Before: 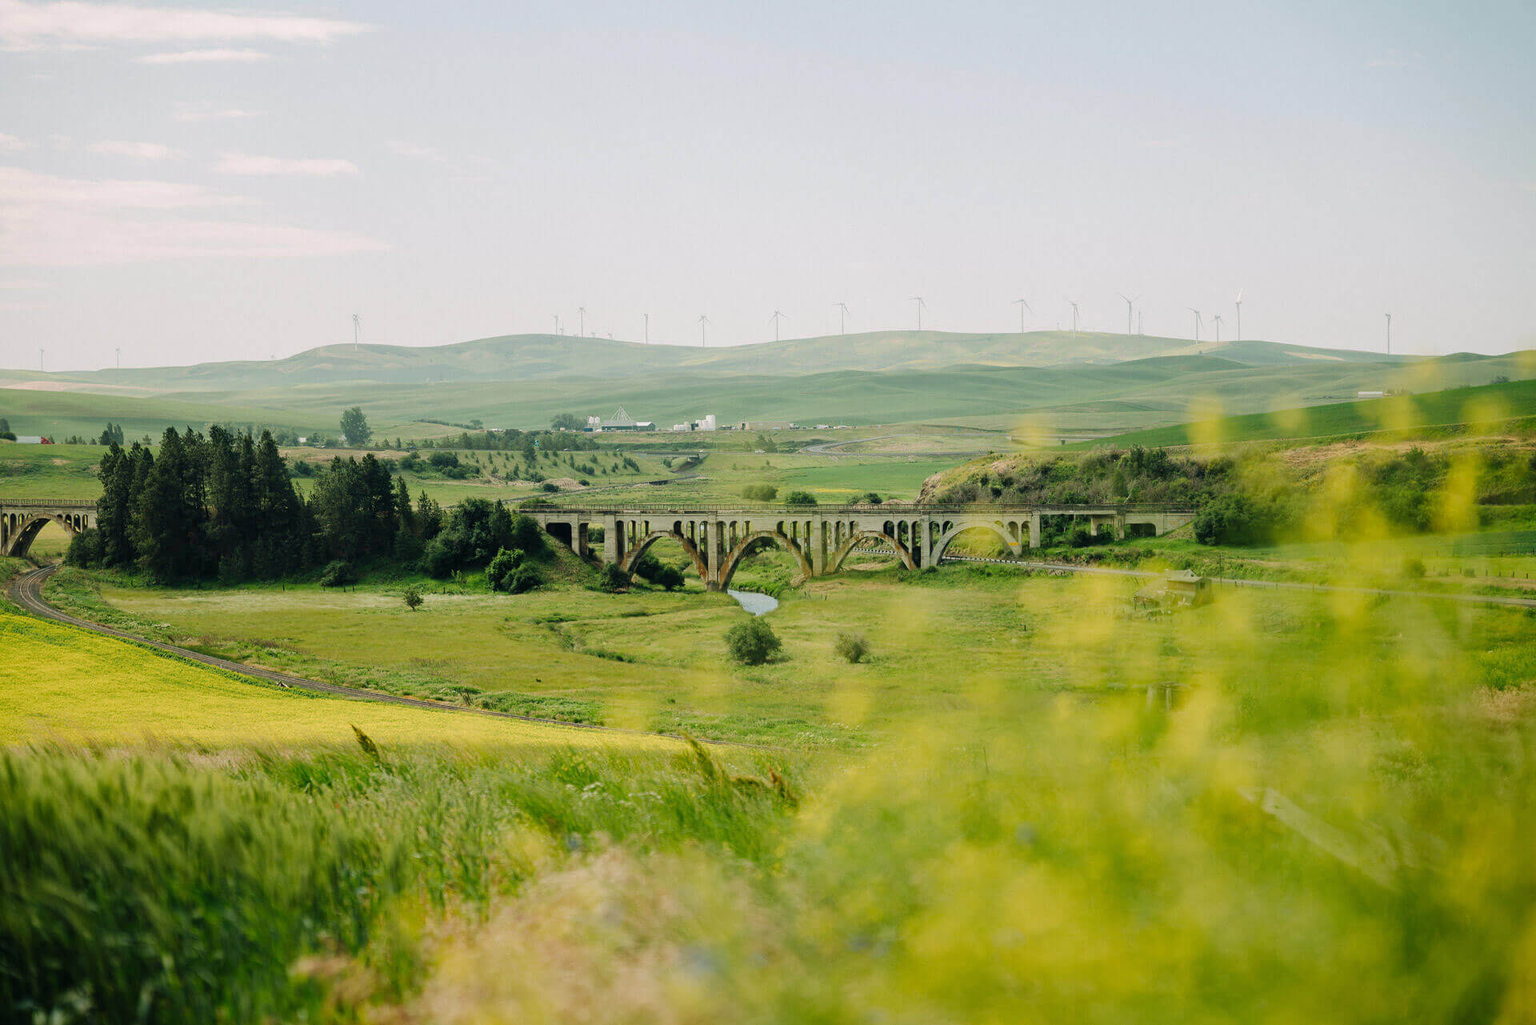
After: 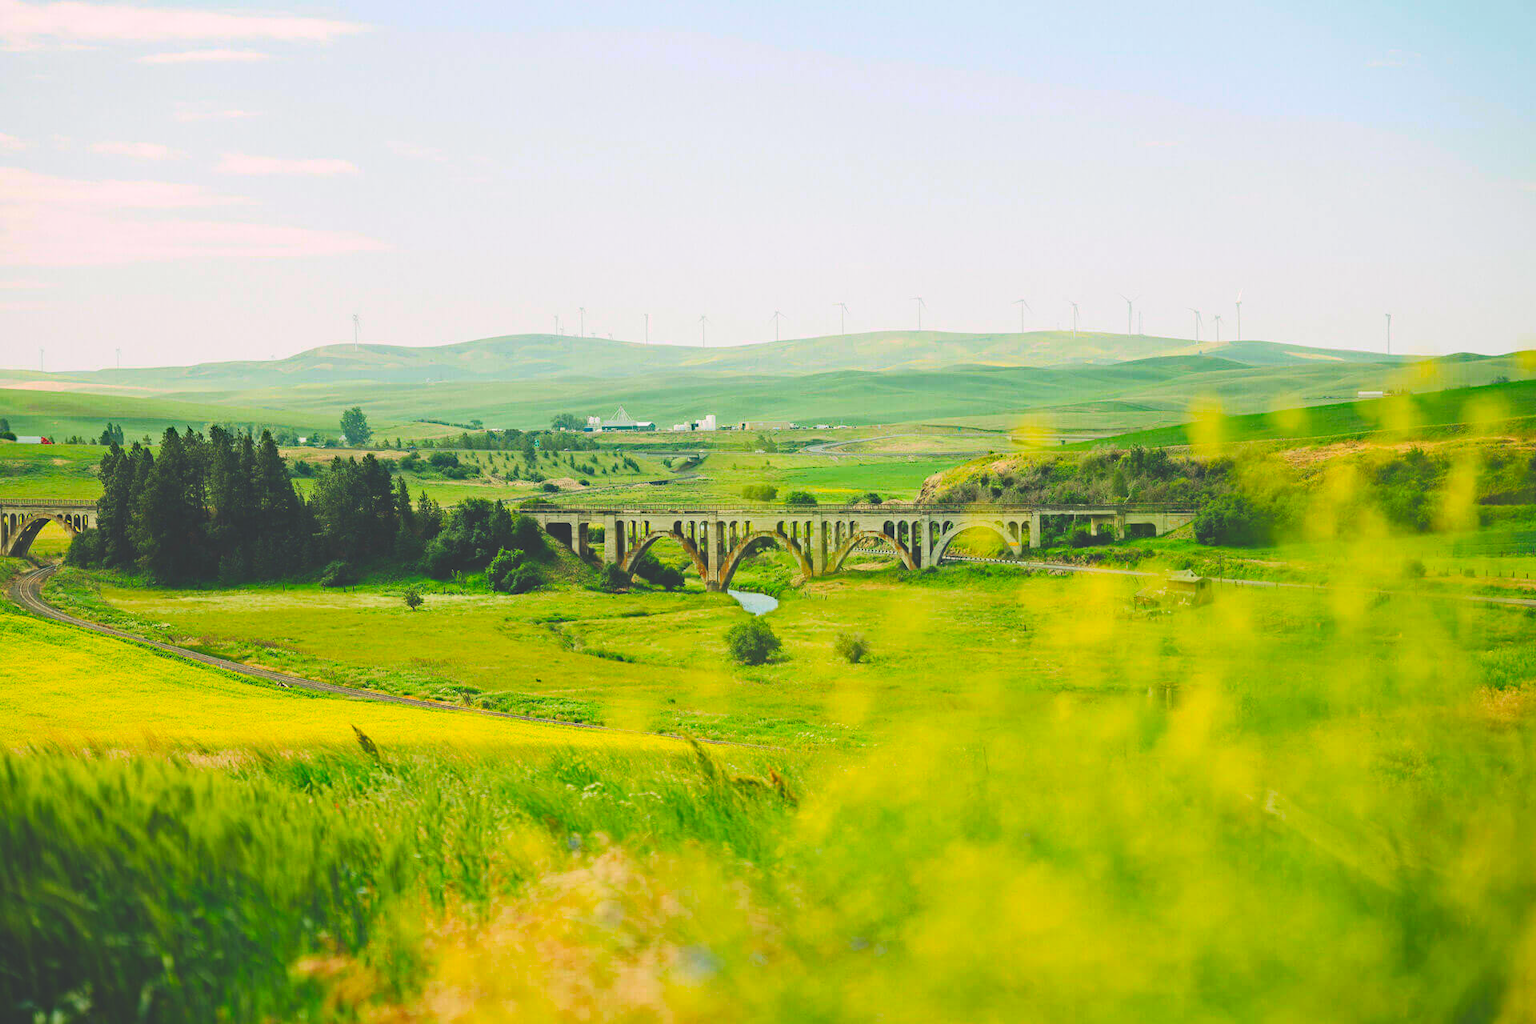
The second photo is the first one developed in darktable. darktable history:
exposure: black level correction -0.024, exposure -0.118 EV, compensate highlight preservation false
haze removal: strength 0.414, compatibility mode true, adaptive false
contrast brightness saturation: contrast 0.2, brightness 0.201, saturation 0.809
